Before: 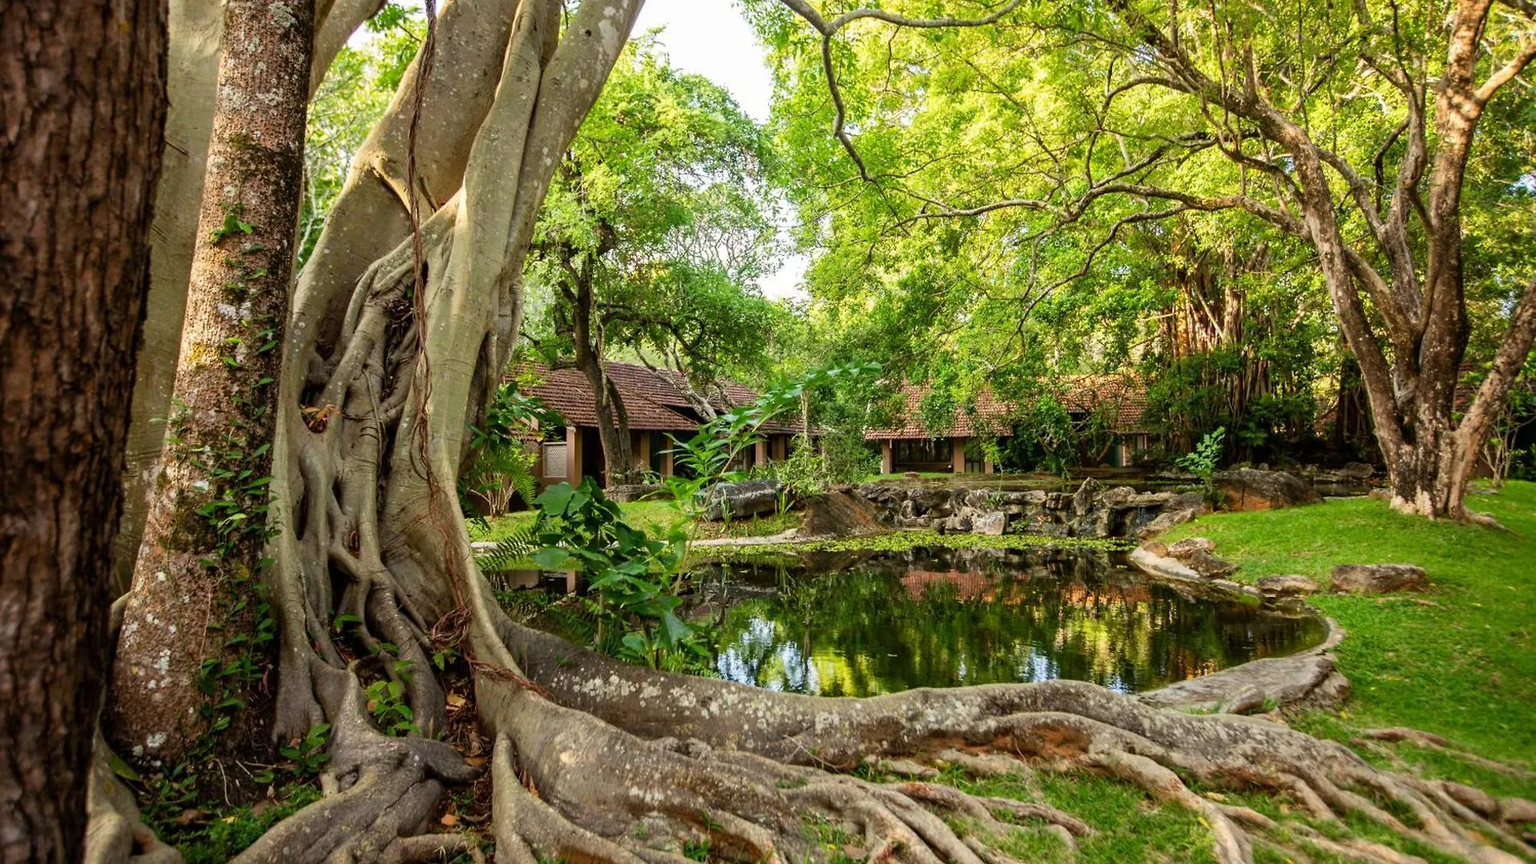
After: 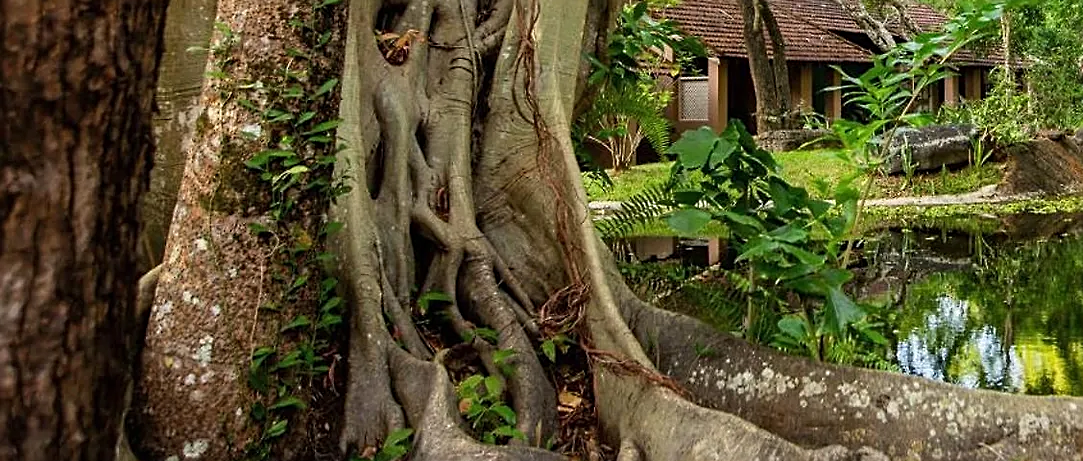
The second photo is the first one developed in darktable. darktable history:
sharpen: on, module defaults
shadows and highlights: radius 336.53, shadows 28.26, soften with gaussian
crop: top 44.133%, right 43.554%, bottom 13.17%
